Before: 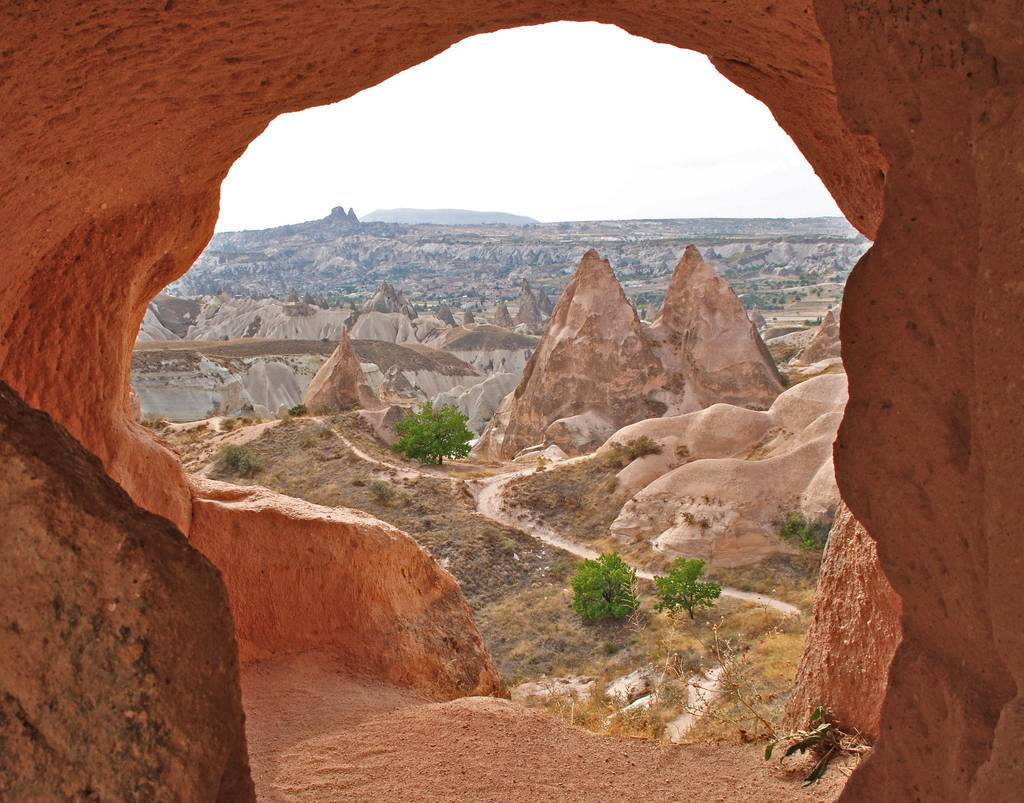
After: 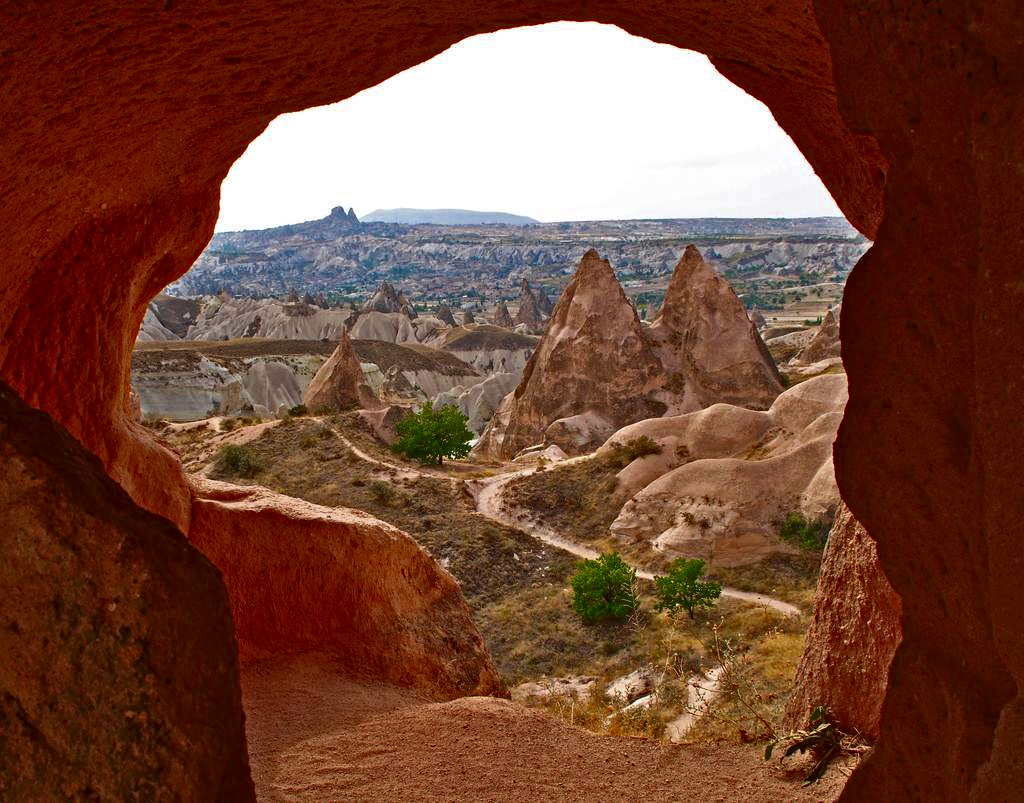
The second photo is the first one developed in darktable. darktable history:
velvia: on, module defaults
color zones: curves: ch0 [(0.068, 0.464) (0.25, 0.5) (0.48, 0.508) (0.75, 0.536) (0.886, 0.476) (0.967, 0.456)]; ch1 [(0.066, 0.456) (0.25, 0.5) (0.616, 0.508) (0.746, 0.56) (0.934, 0.444)]
haze removal: compatibility mode true, adaptive false
contrast brightness saturation: contrast 0.104, brightness -0.264, saturation 0.144
